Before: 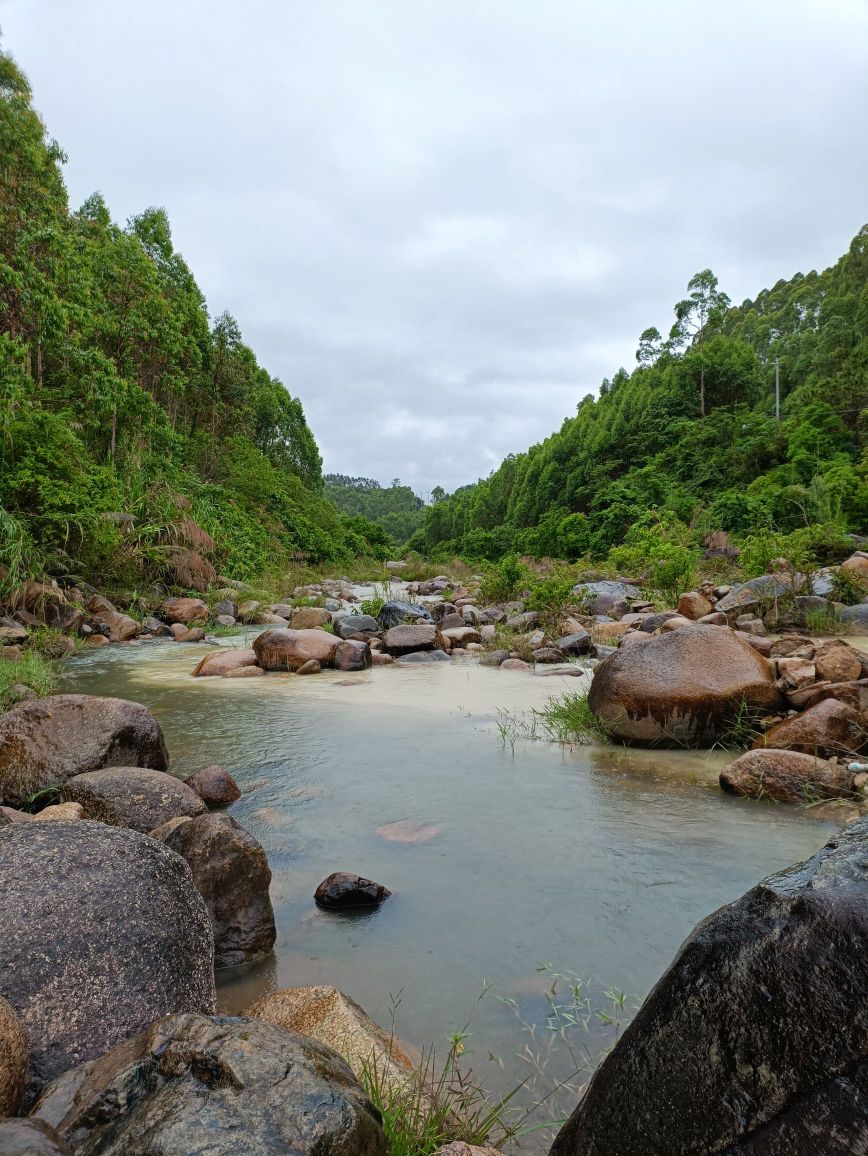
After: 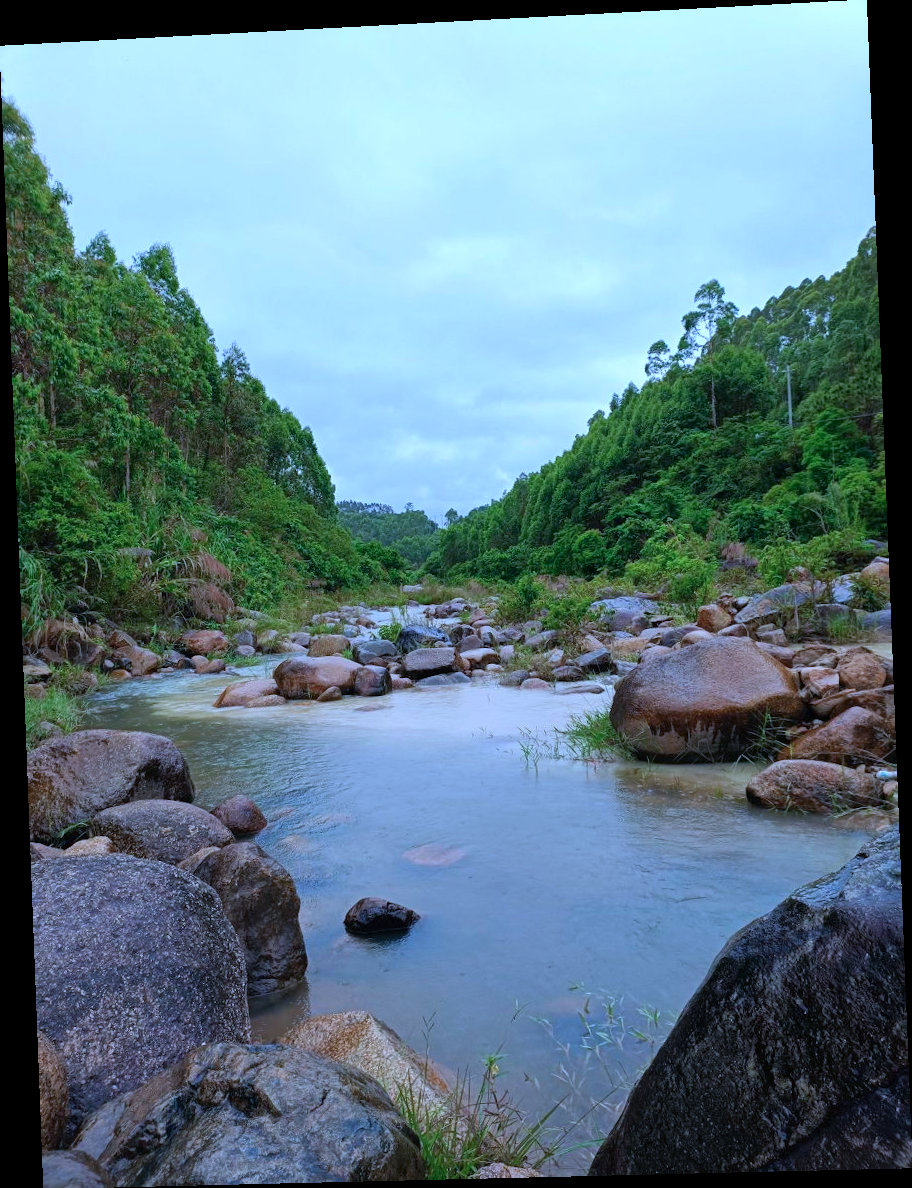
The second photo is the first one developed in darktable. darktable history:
color correction: highlights a* 0.816, highlights b* 2.78, saturation 1.1
color calibration: illuminant as shot in camera, adaptation linear Bradford (ICC v4), x 0.406, y 0.405, temperature 3570.35 K, saturation algorithm version 1 (2020)
rotate and perspective: rotation -2.22°, lens shift (horizontal) -0.022, automatic cropping off
